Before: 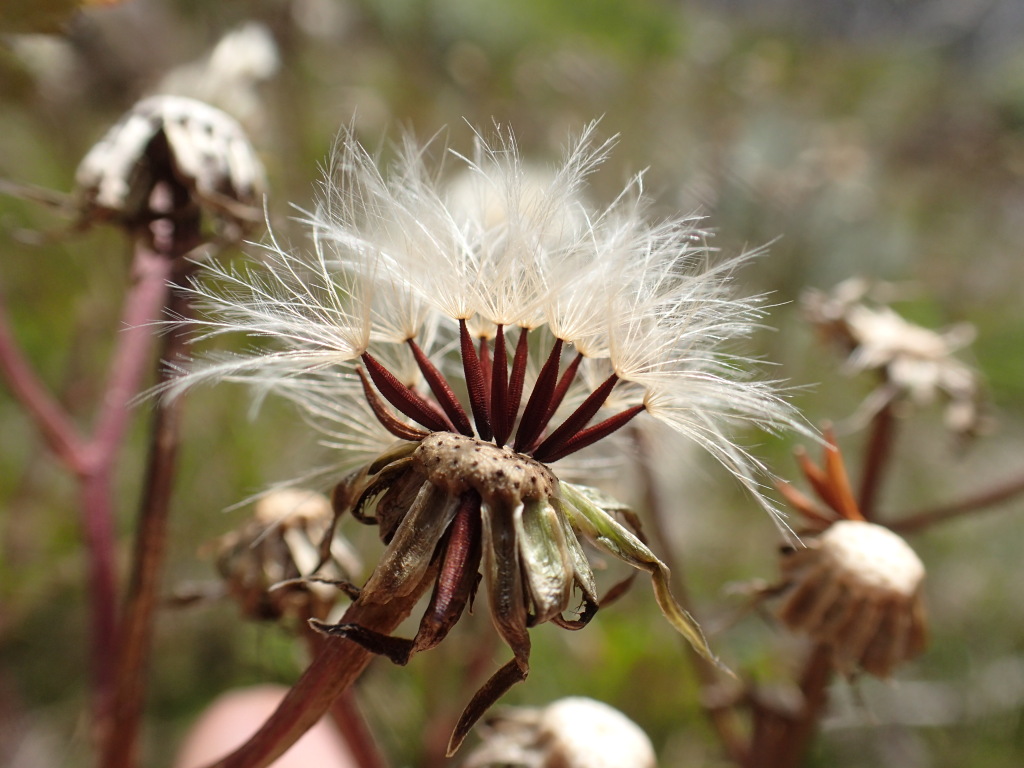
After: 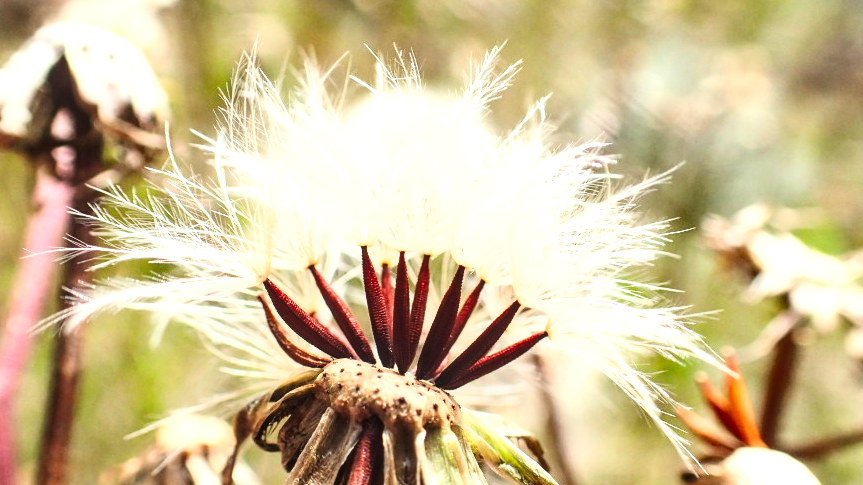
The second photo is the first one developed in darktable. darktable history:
shadows and highlights: shadows 60.82, soften with gaussian
local contrast: on, module defaults
crop and rotate: left 9.633%, top 9.604%, right 6.059%, bottom 27.202%
base curve: curves: ch0 [(0, 0) (0.028, 0.03) (0.121, 0.232) (0.46, 0.748) (0.859, 0.968) (1, 1)]
exposure: black level correction 0, exposure 1.105 EV, compensate highlight preservation false
